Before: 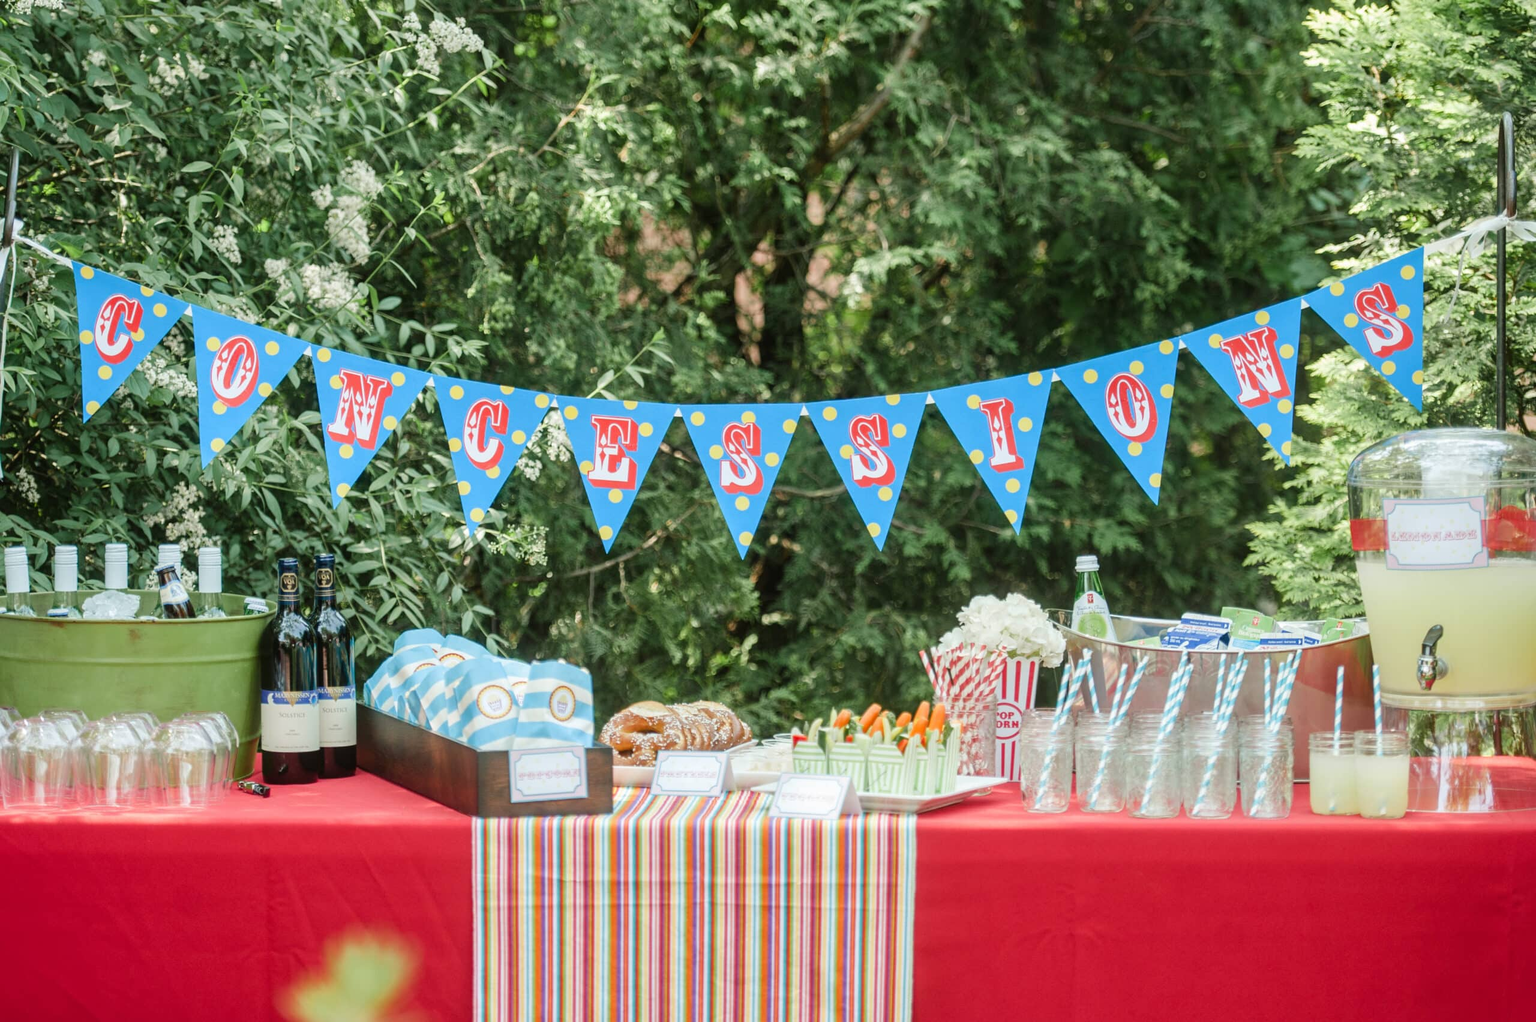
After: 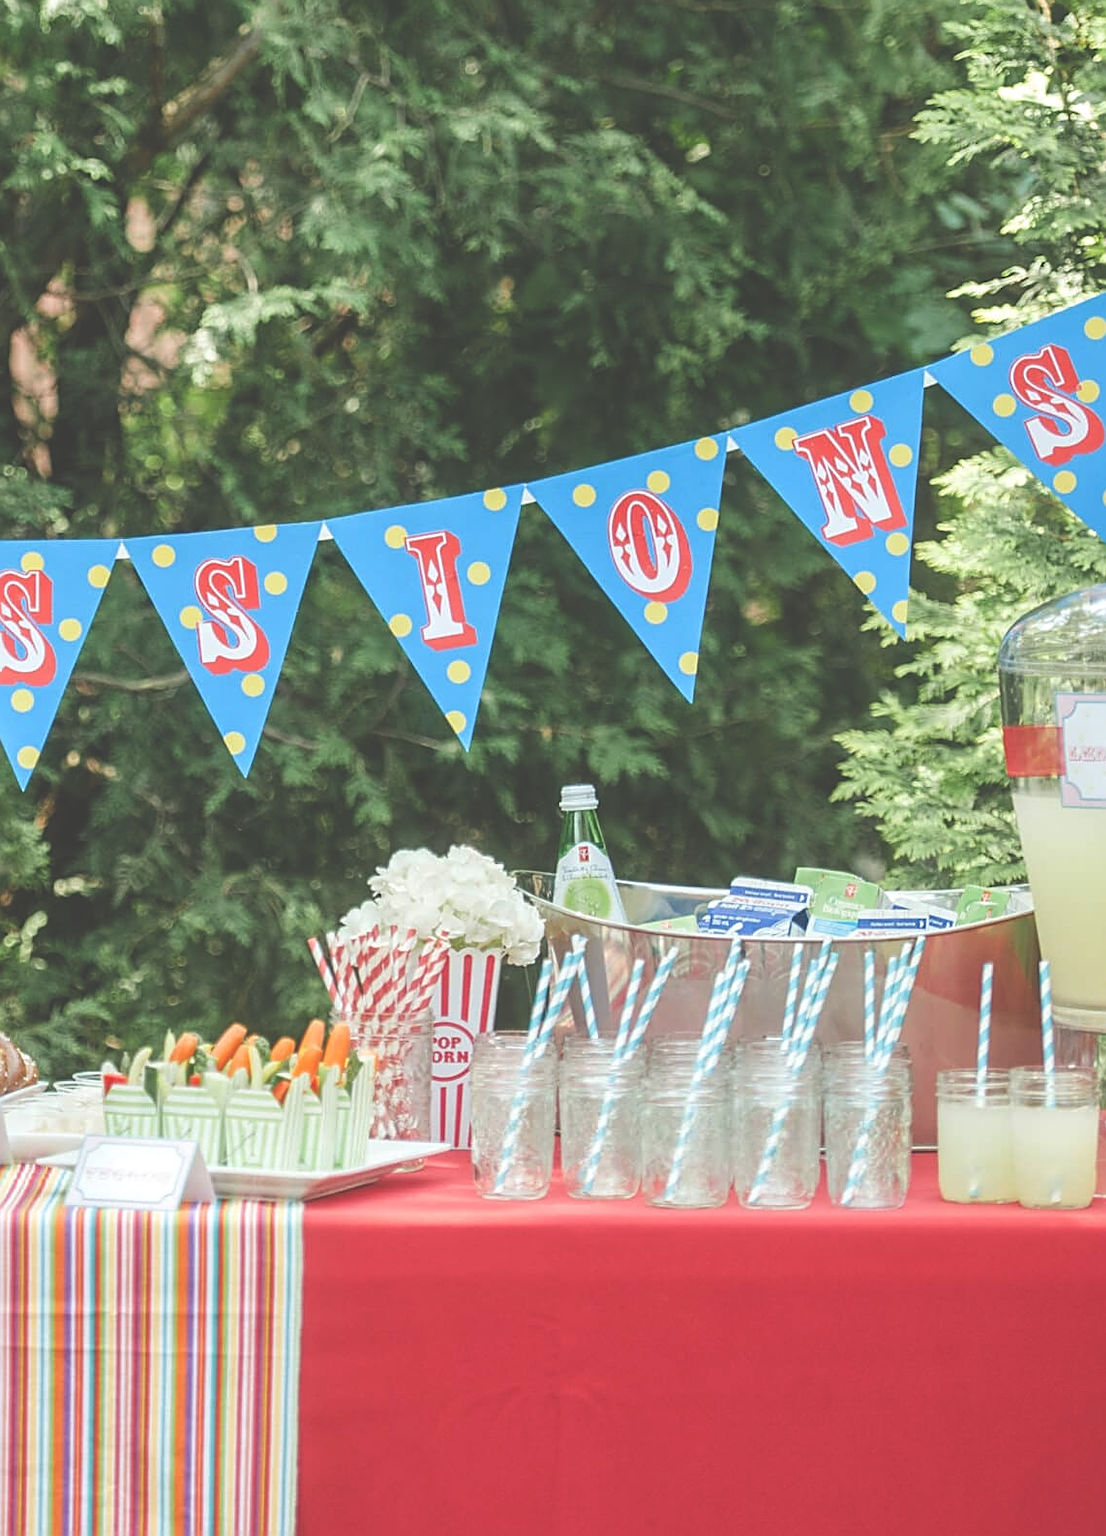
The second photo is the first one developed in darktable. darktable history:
exposure: black level correction -0.041, exposure 0.065 EV, compensate highlight preservation false
sharpen: on, module defaults
crop: left 47.428%, top 6.775%, right 7.907%
